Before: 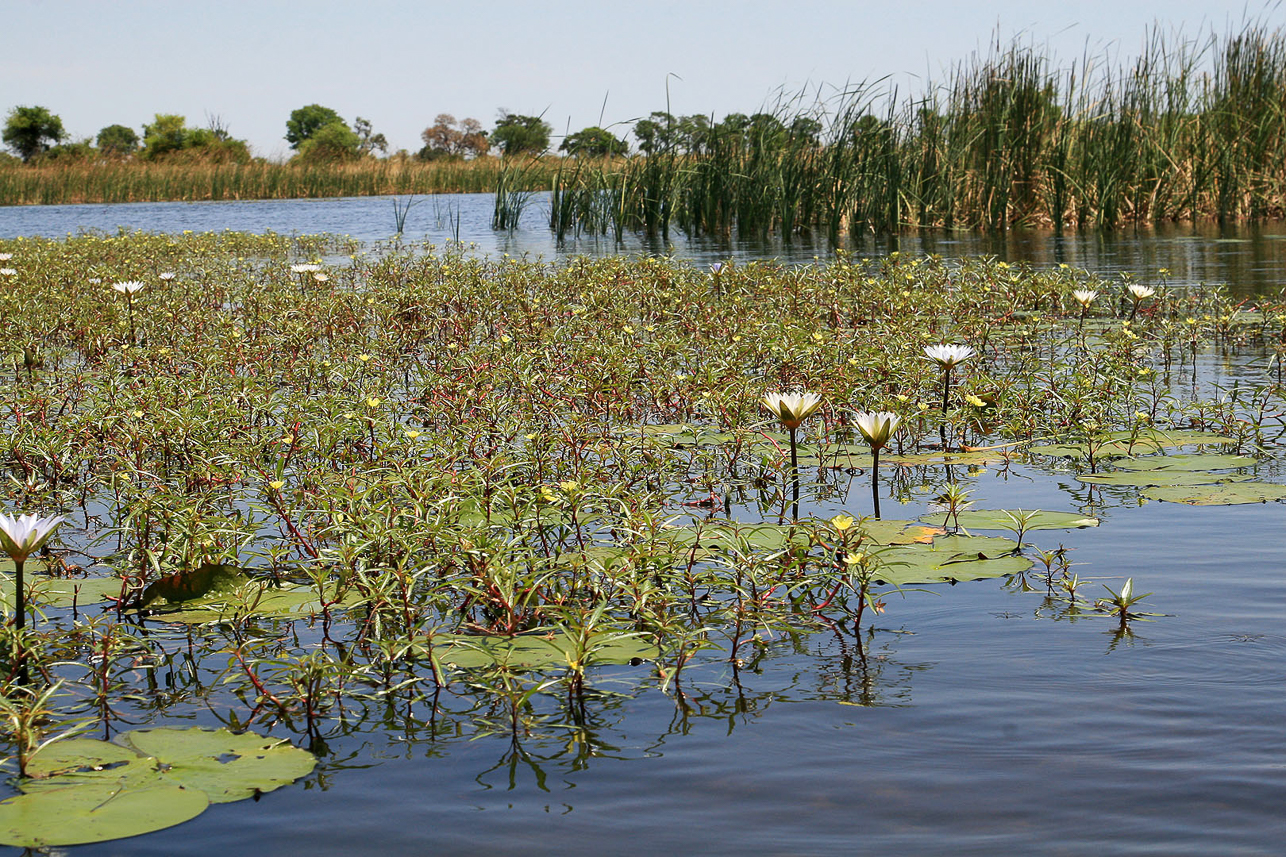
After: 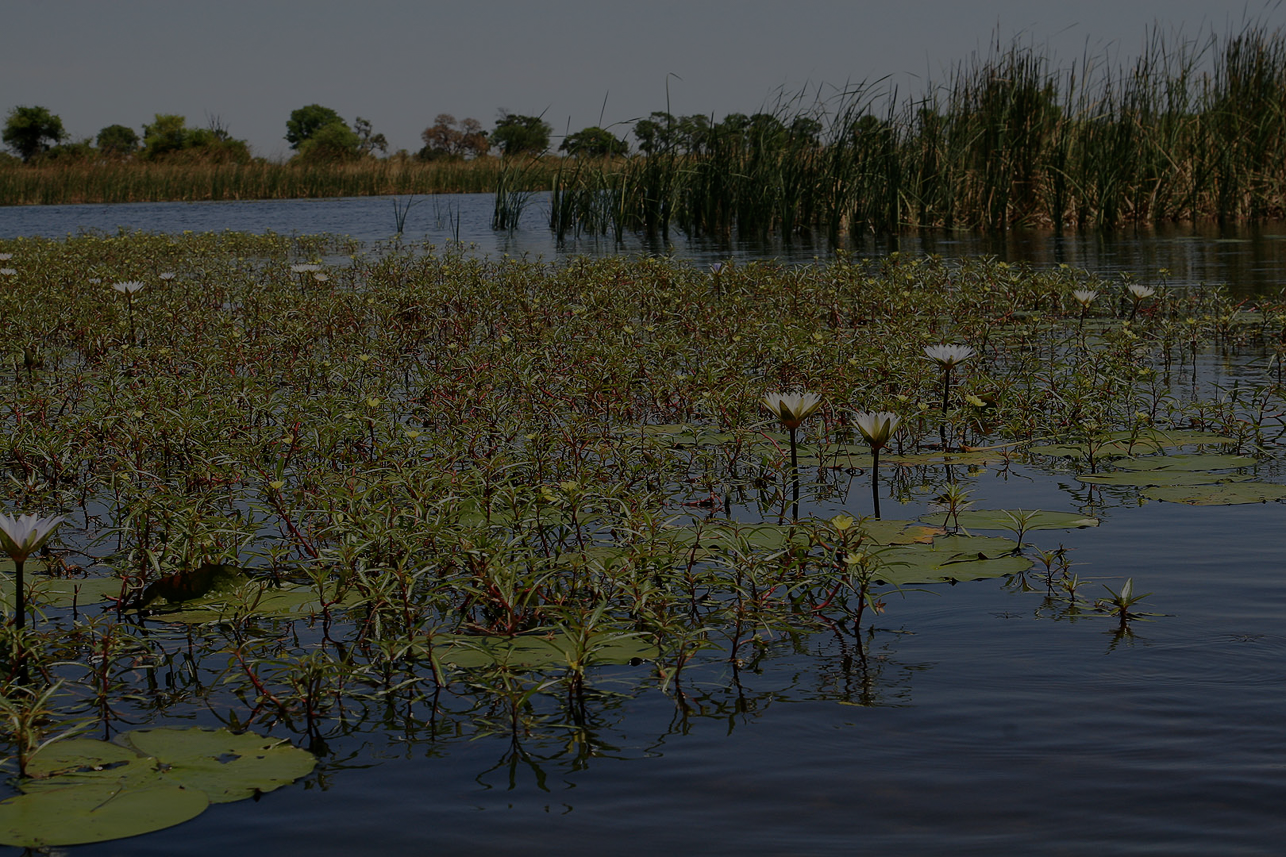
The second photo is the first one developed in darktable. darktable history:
exposure: exposure -2.374 EV, compensate exposure bias true, compensate highlight preservation false
